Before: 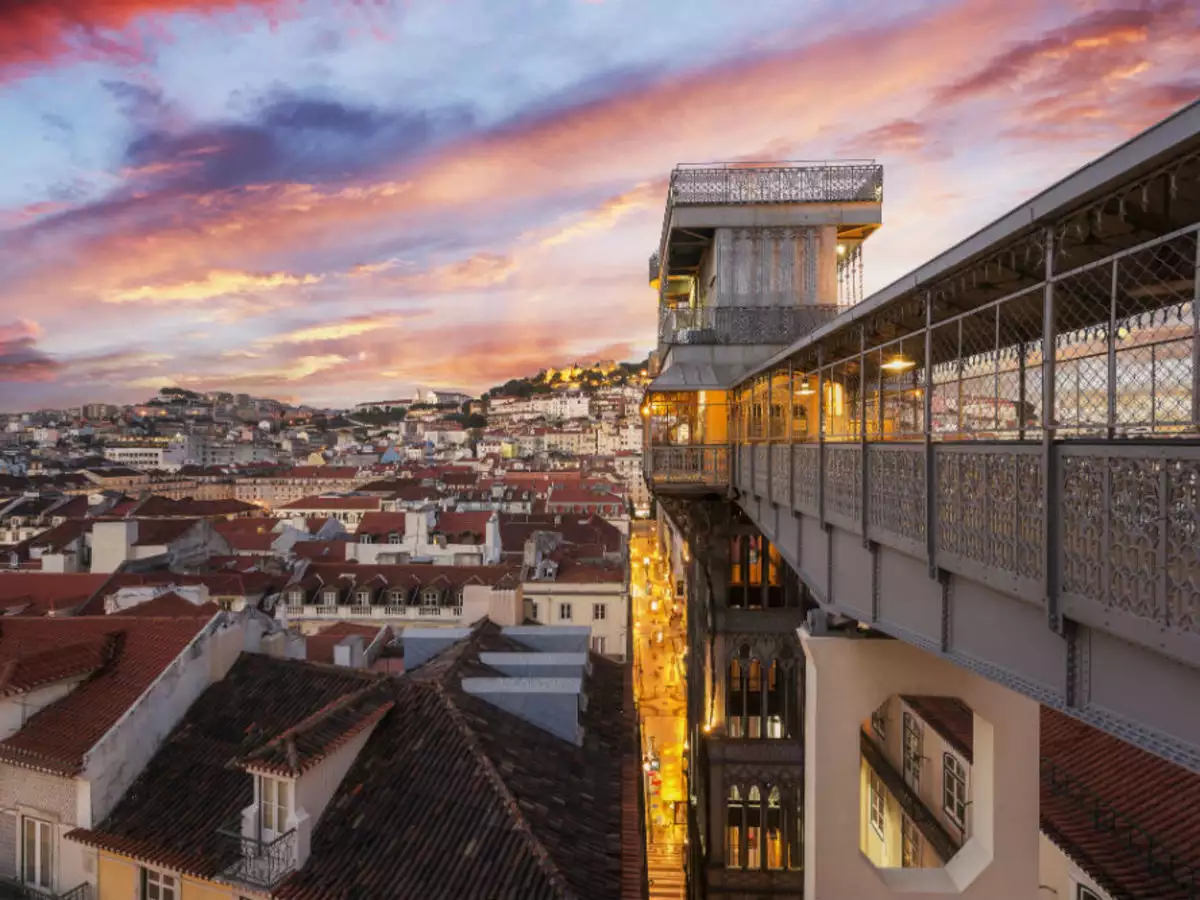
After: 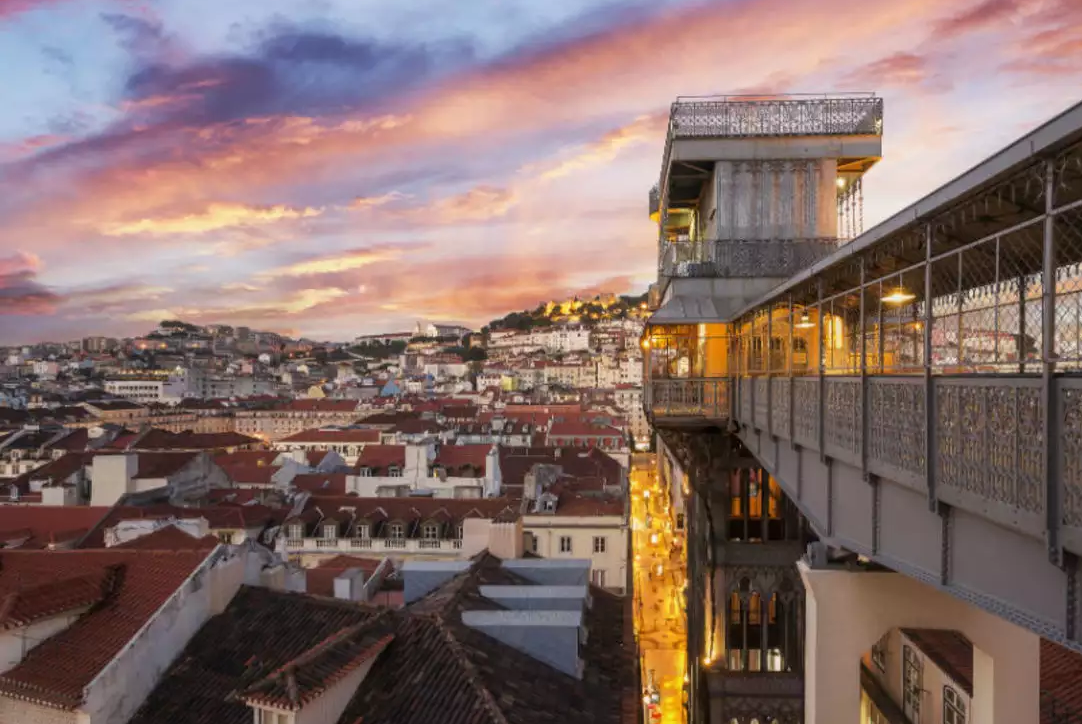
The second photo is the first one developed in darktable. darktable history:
crop: top 7.465%, right 9.833%, bottom 12.079%
